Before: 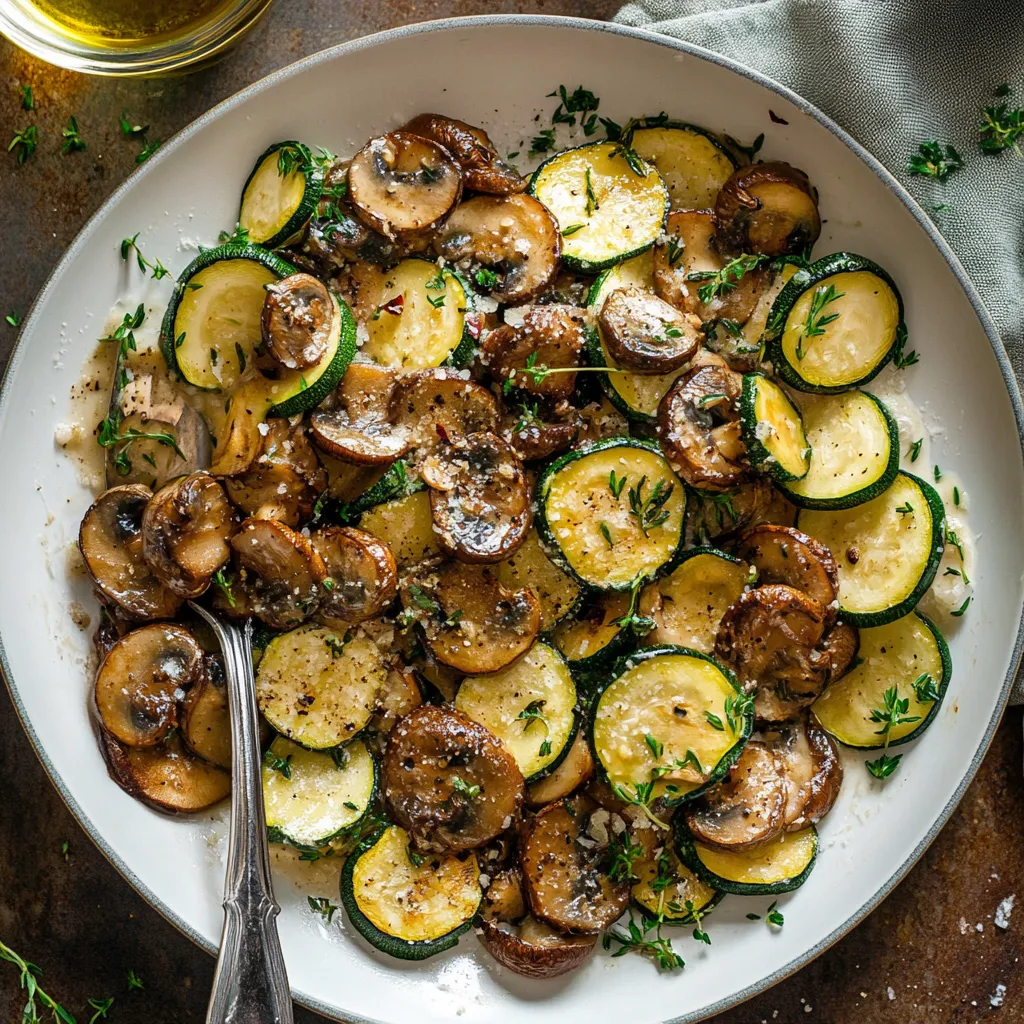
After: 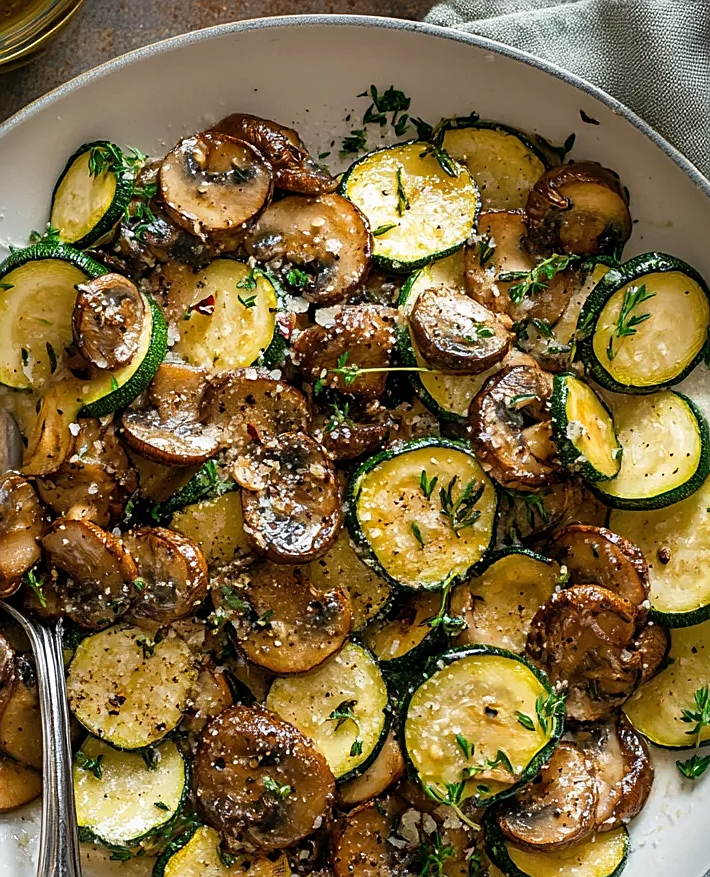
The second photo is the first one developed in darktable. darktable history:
sharpen: amount 0.489
base curve: curves: ch0 [(0, 0) (0.303, 0.277) (1, 1)], preserve colors none
crop: left 18.466%, right 12.143%, bottom 14.298%
